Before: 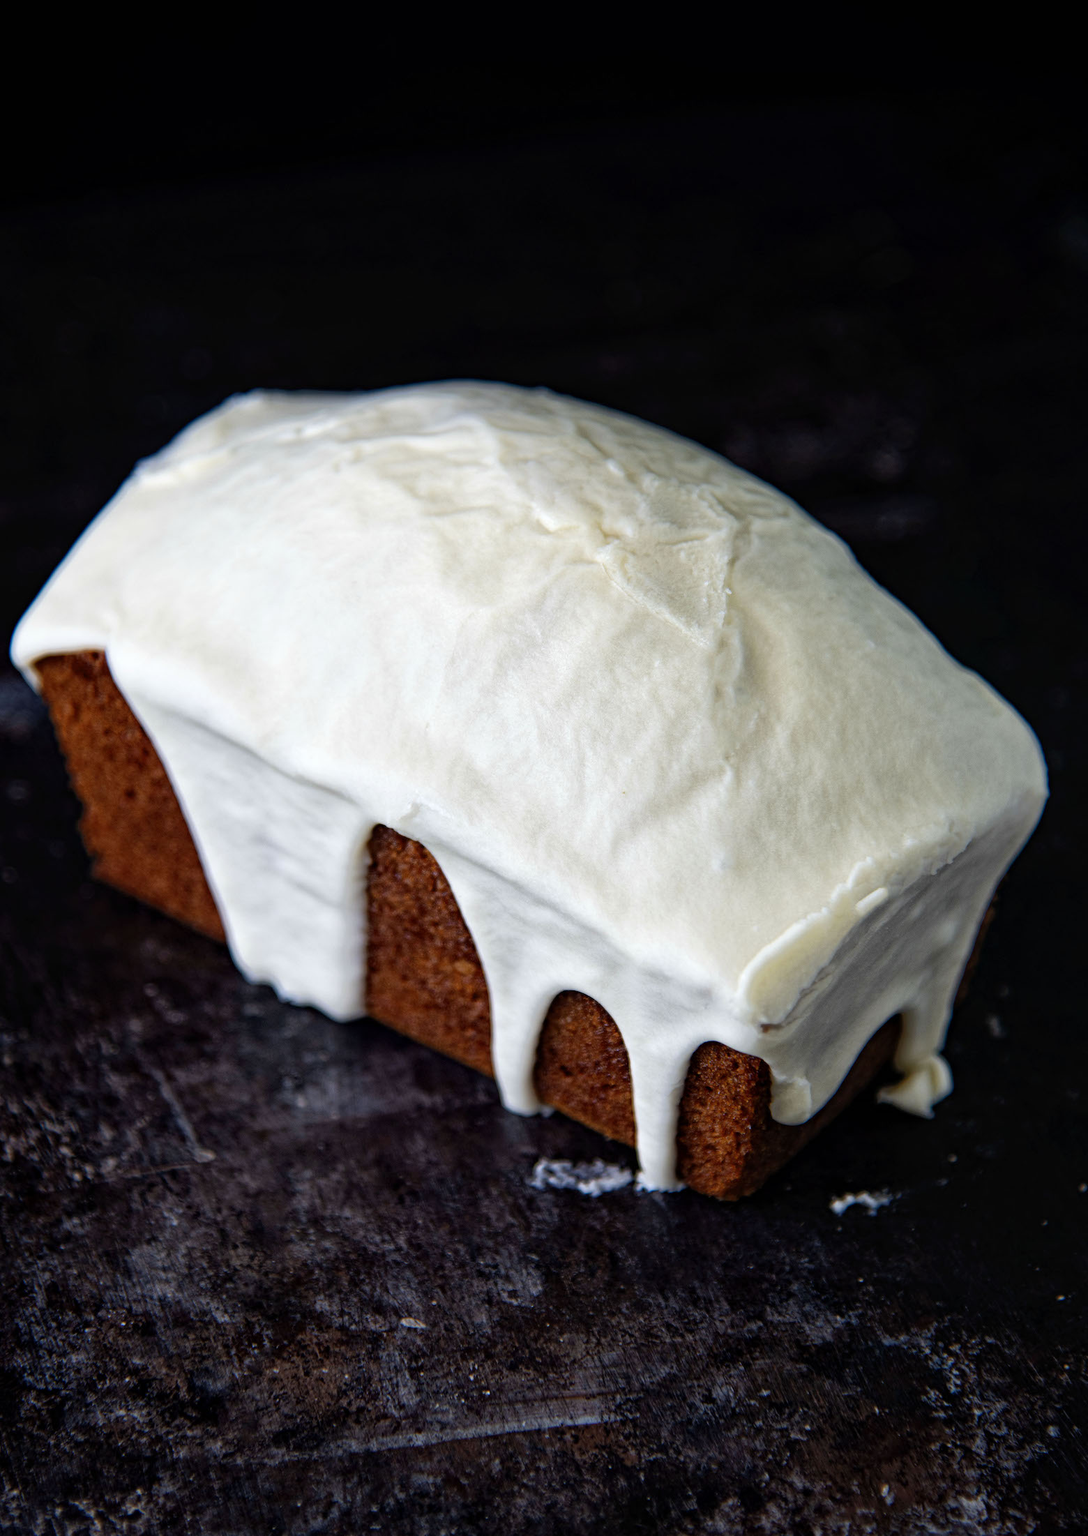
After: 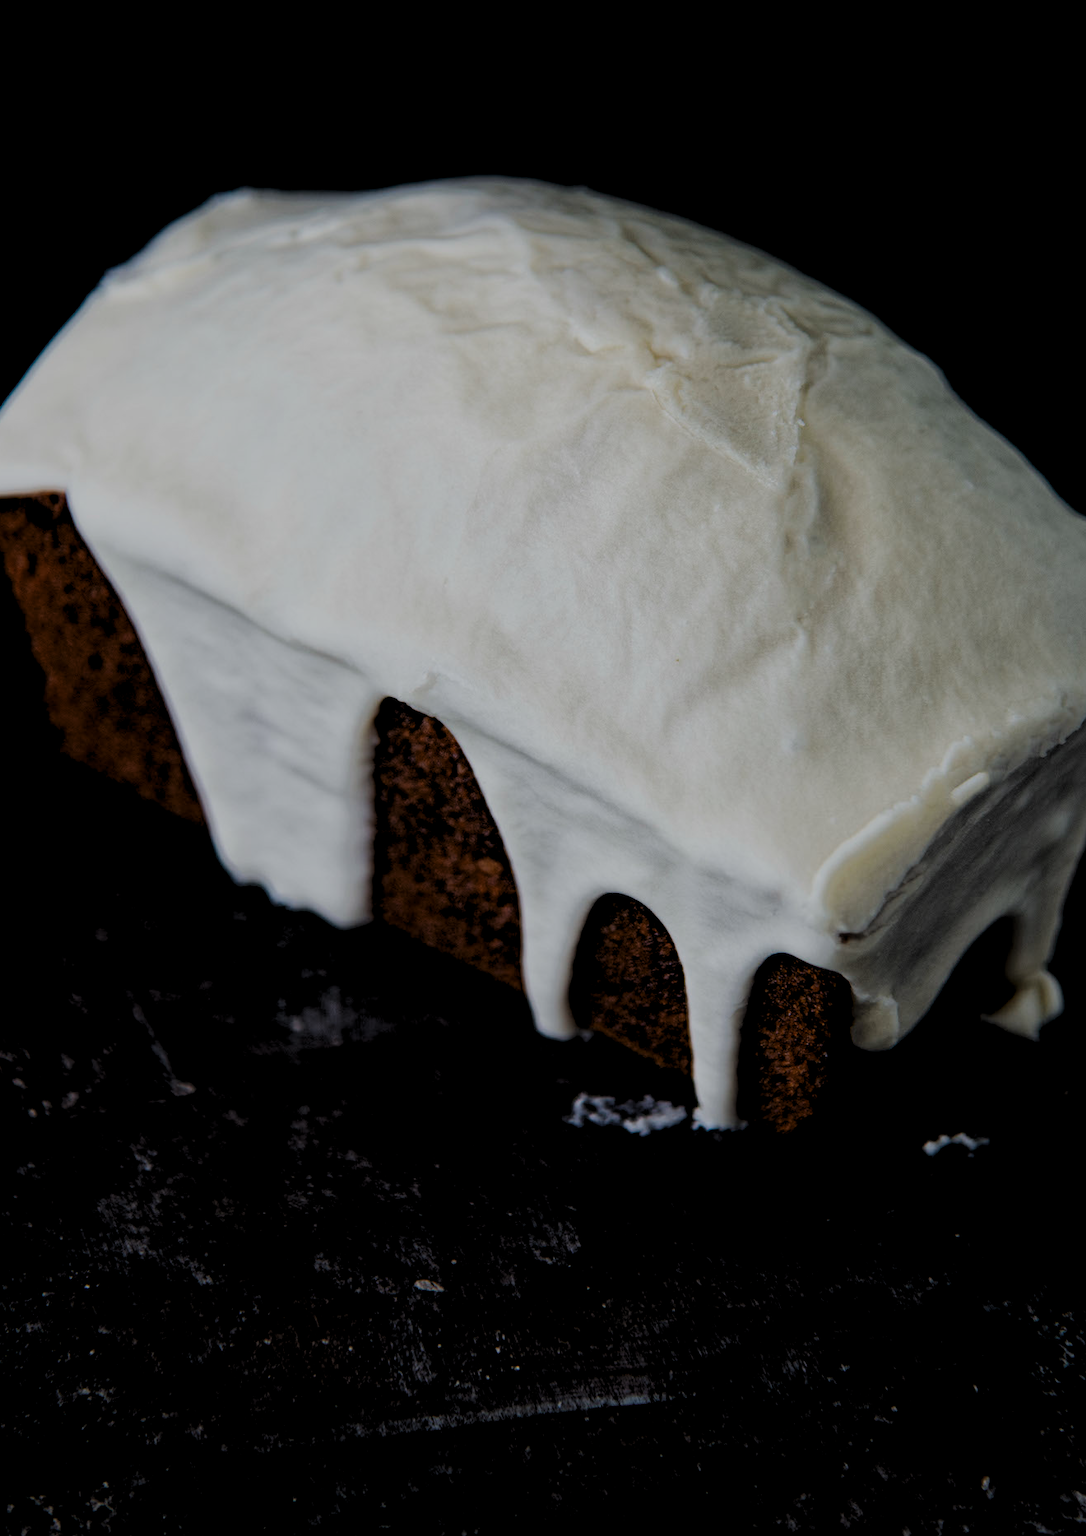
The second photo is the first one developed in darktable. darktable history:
contrast brightness saturation: contrast 0.074
exposure: exposure -0.462 EV, compensate highlight preservation false
crop and rotate: left 4.571%, top 15.202%, right 10.705%
filmic rgb: black relative exposure -7.65 EV, white relative exposure 4.56 EV, hardness 3.61
levels: levels [0.116, 0.574, 1]
